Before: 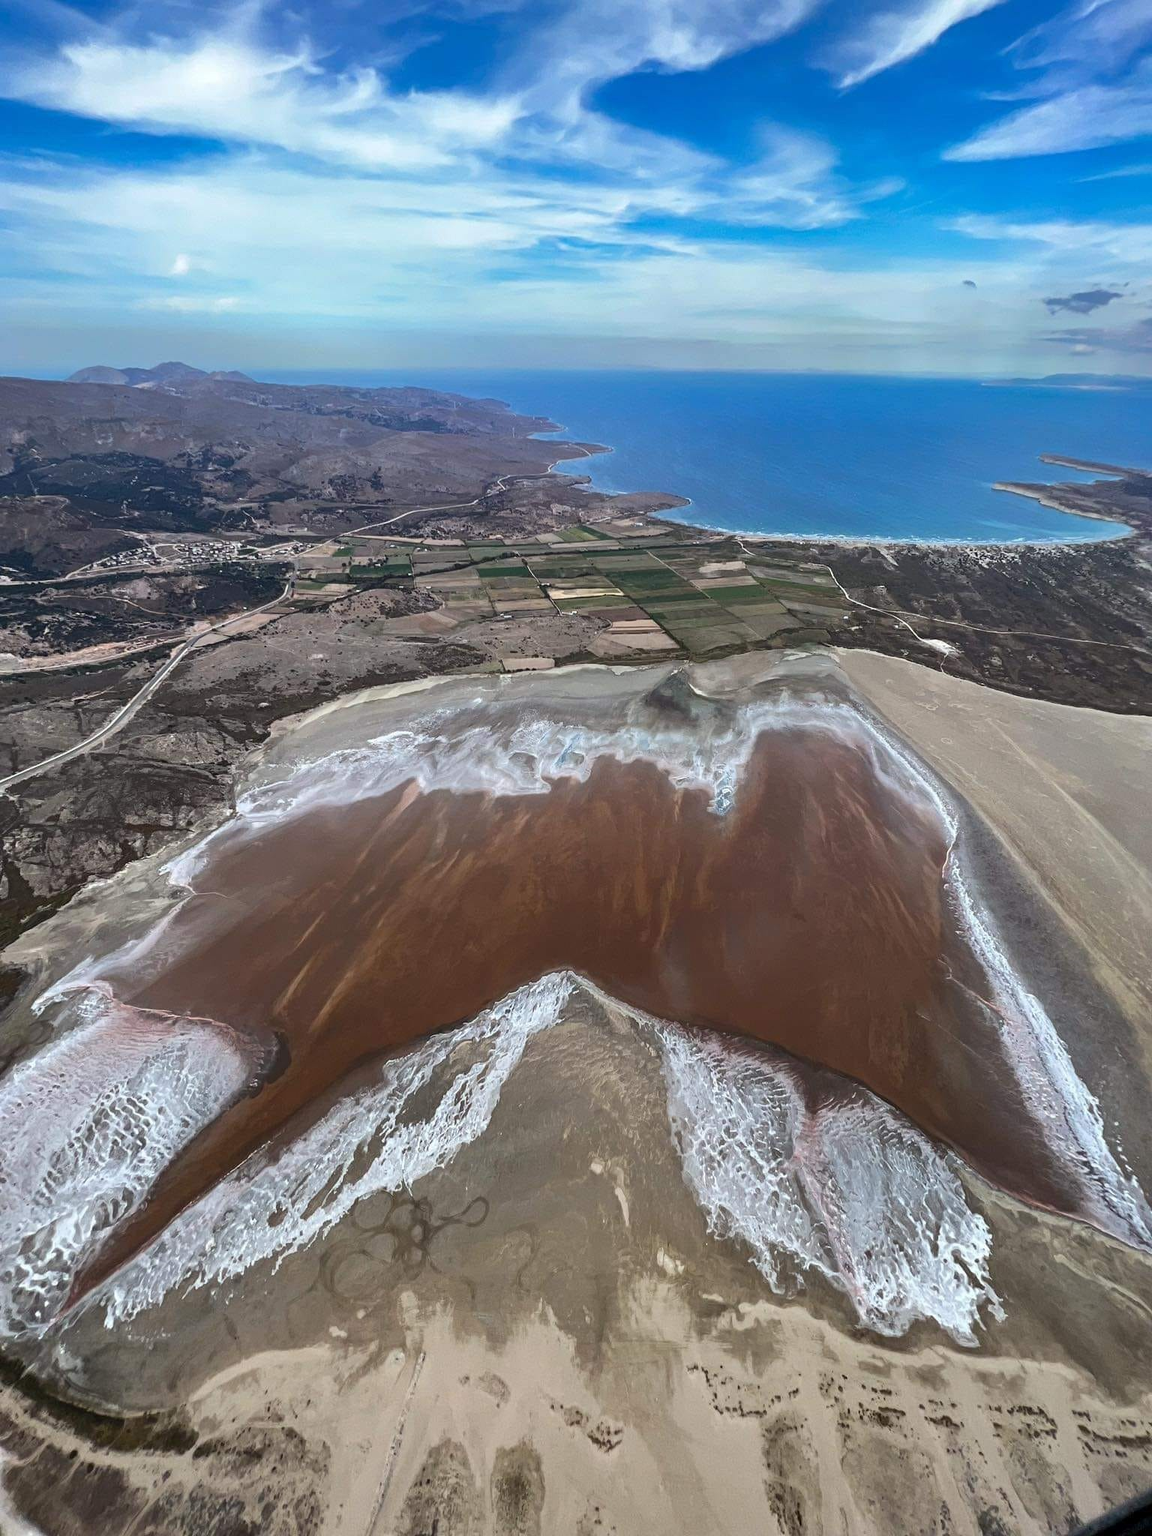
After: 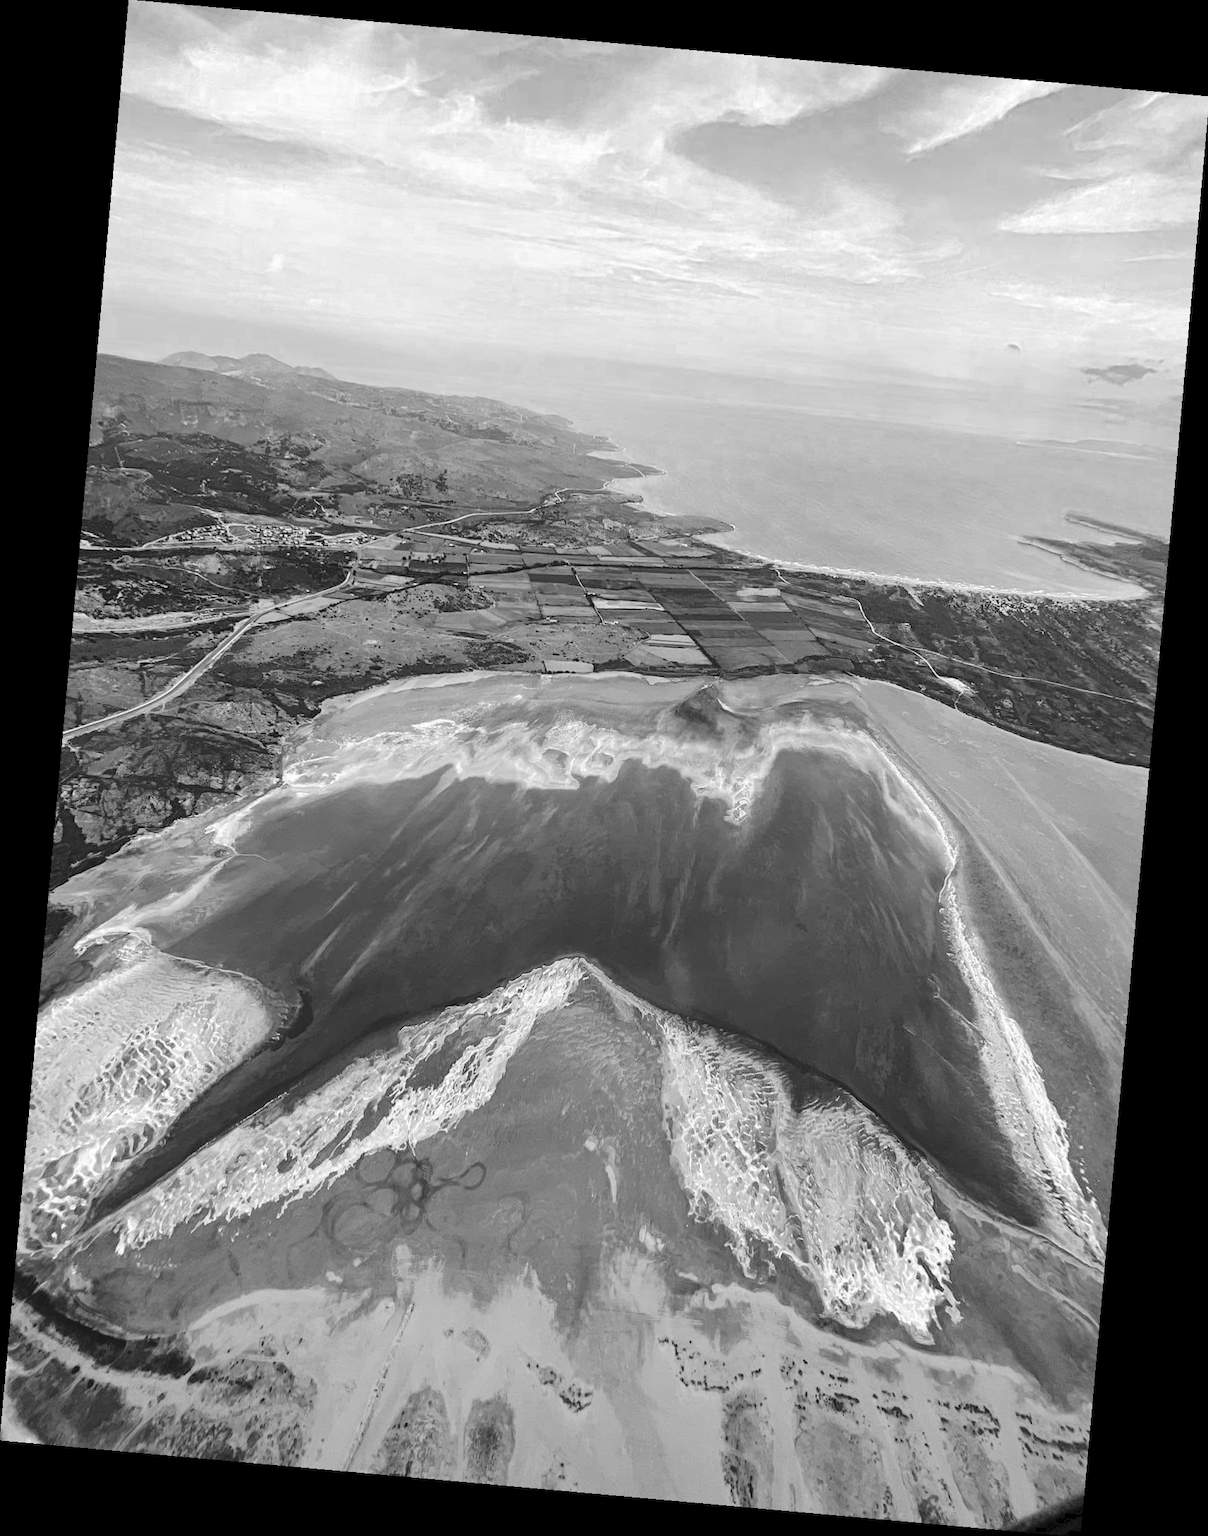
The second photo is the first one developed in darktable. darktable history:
exposure: exposure -0.072 EV, compensate highlight preservation false
color zones: curves: ch0 [(0, 0.613) (0.01, 0.613) (0.245, 0.448) (0.498, 0.529) (0.642, 0.665) (0.879, 0.777) (0.99, 0.613)]; ch1 [(0, 0.035) (0.121, 0.189) (0.259, 0.197) (0.415, 0.061) (0.589, 0.022) (0.732, 0.022) (0.857, 0.026) (0.991, 0.053)]
rotate and perspective: rotation 5.12°, automatic cropping off
monochrome: on, module defaults
tone curve: curves: ch0 [(0, 0) (0.003, 0.047) (0.011, 0.051) (0.025, 0.061) (0.044, 0.075) (0.069, 0.09) (0.1, 0.102) (0.136, 0.125) (0.177, 0.173) (0.224, 0.226) (0.277, 0.303) (0.335, 0.388) (0.399, 0.469) (0.468, 0.545) (0.543, 0.623) (0.623, 0.695) (0.709, 0.766) (0.801, 0.832) (0.898, 0.905) (1, 1)], preserve colors none
tone equalizer: on, module defaults
shadows and highlights: shadows 25, highlights -25
